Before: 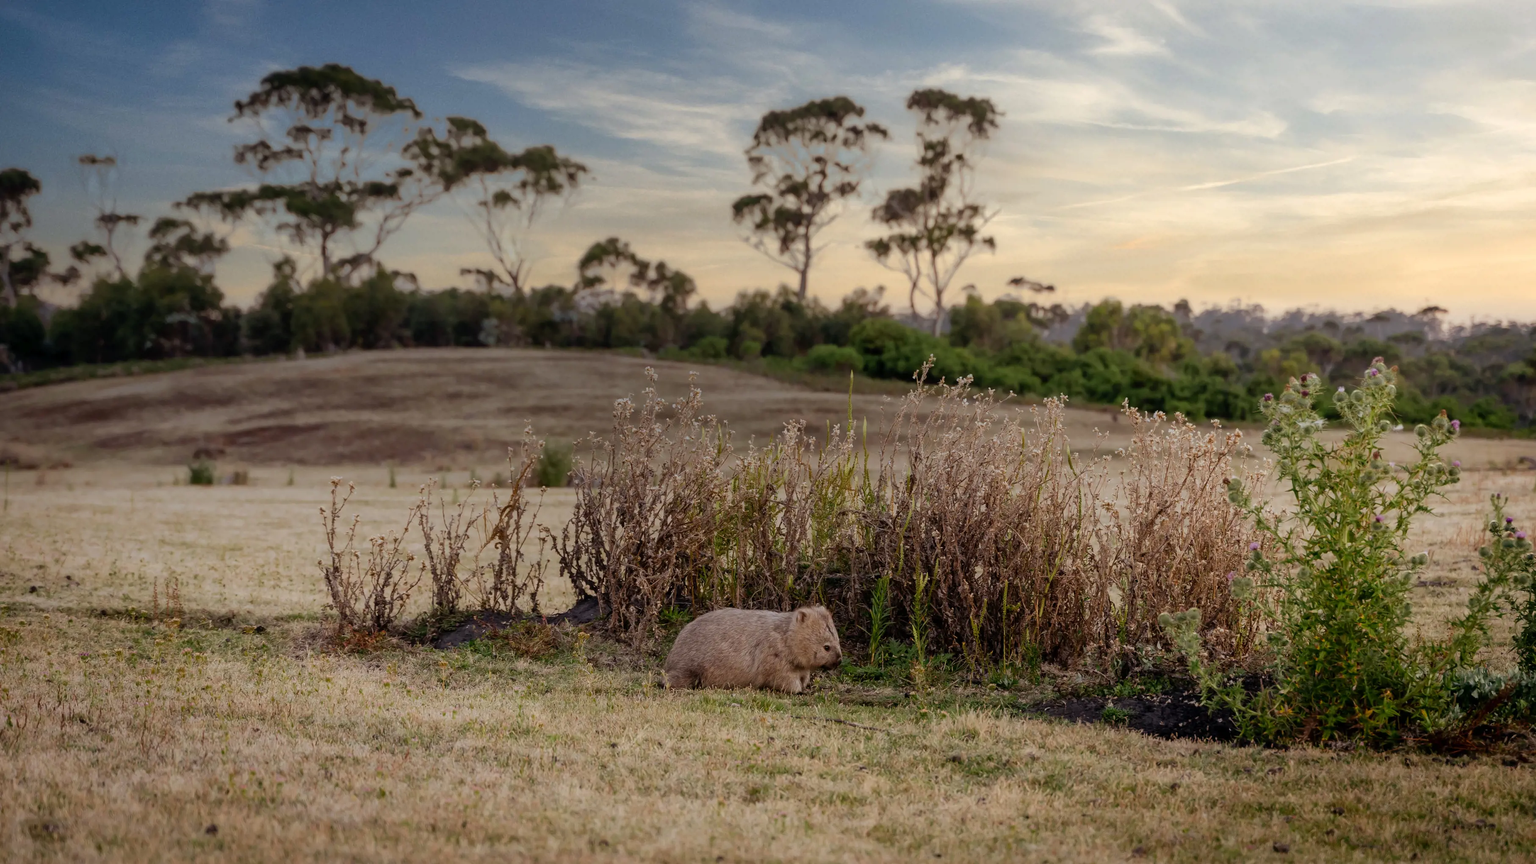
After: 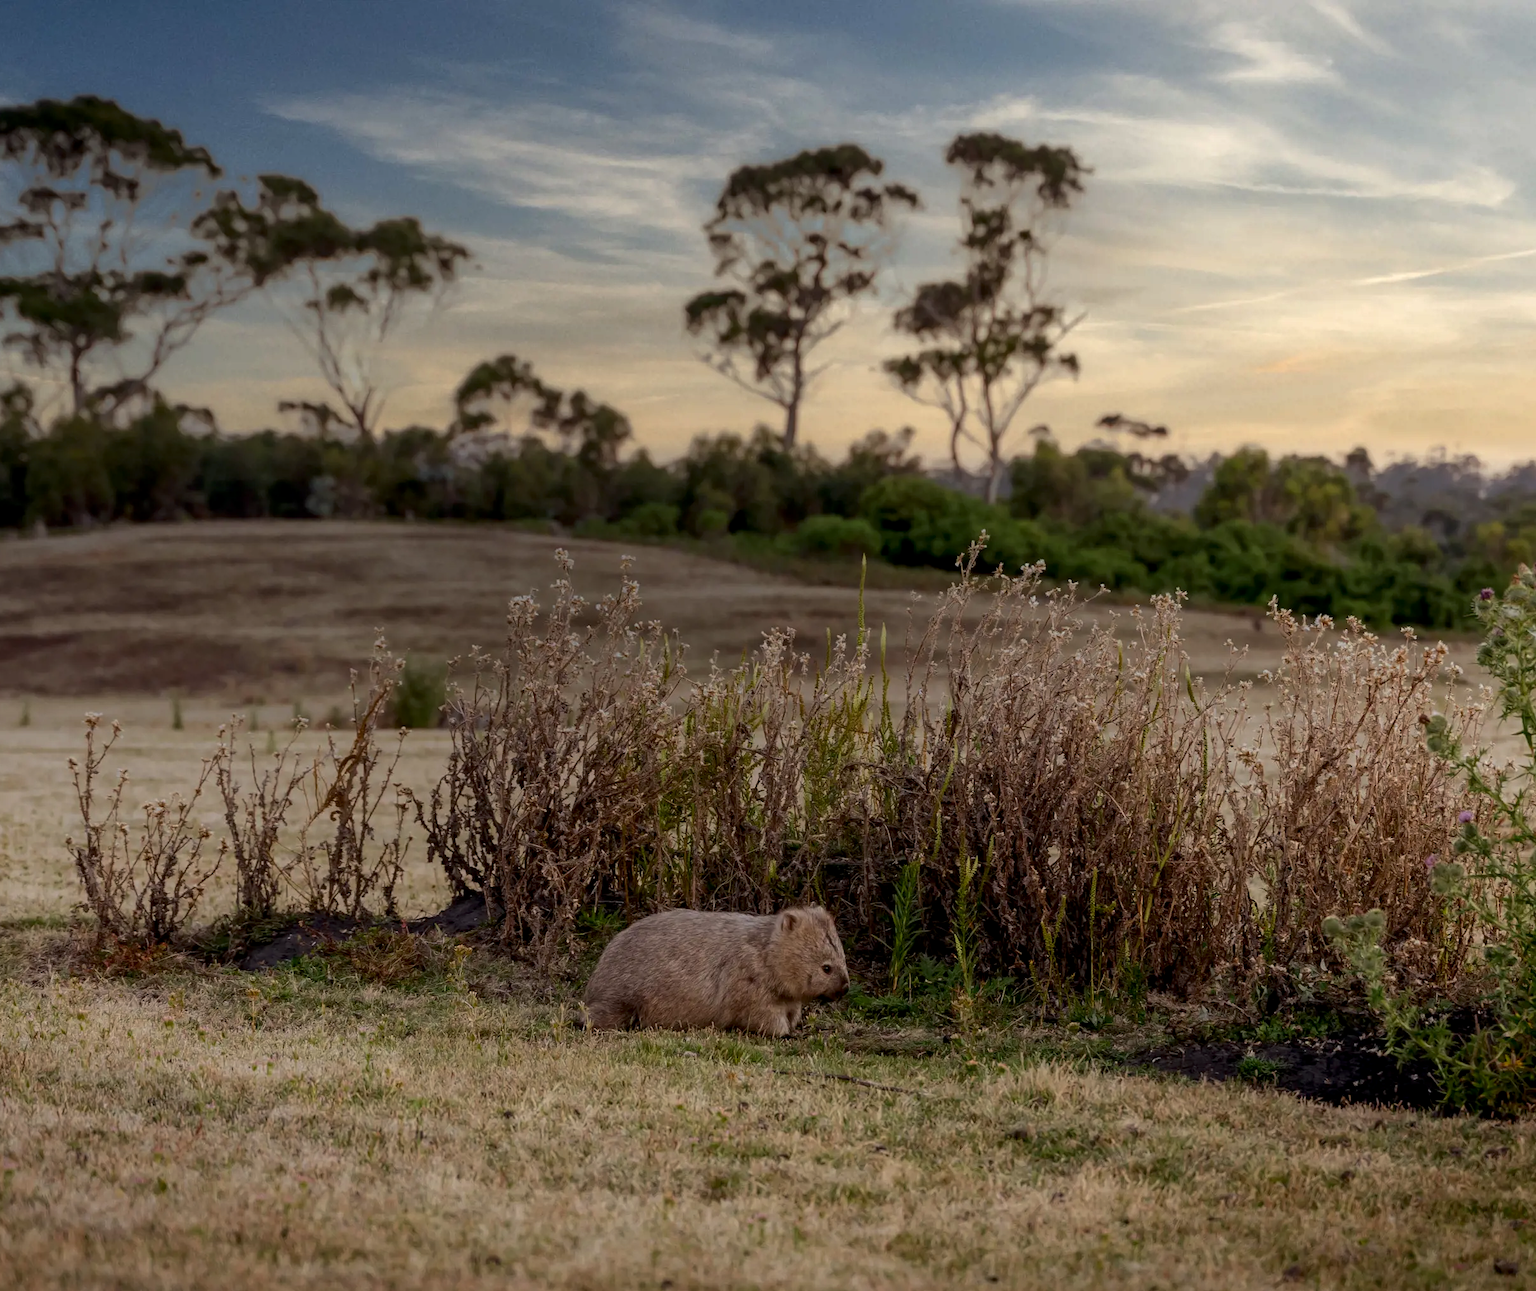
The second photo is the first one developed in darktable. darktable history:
base curve: curves: ch0 [(0, 0) (0.303, 0.277) (1, 1)], preserve colors none
local contrast: highlights 107%, shadows 97%, detail 119%, midtone range 0.2
crop and rotate: left 17.839%, right 15.261%
contrast brightness saturation: brightness -0.094
